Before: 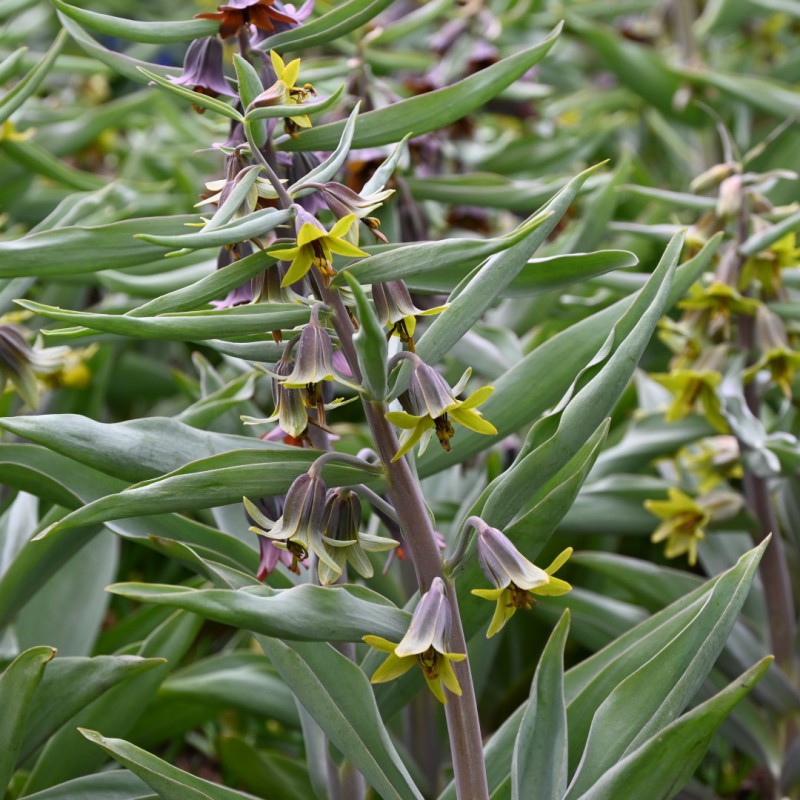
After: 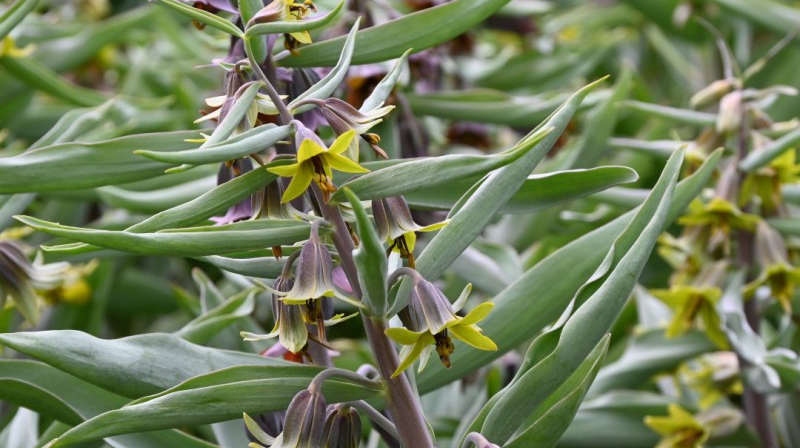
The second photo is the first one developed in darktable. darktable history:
crop and rotate: top 10.624%, bottom 33.276%
